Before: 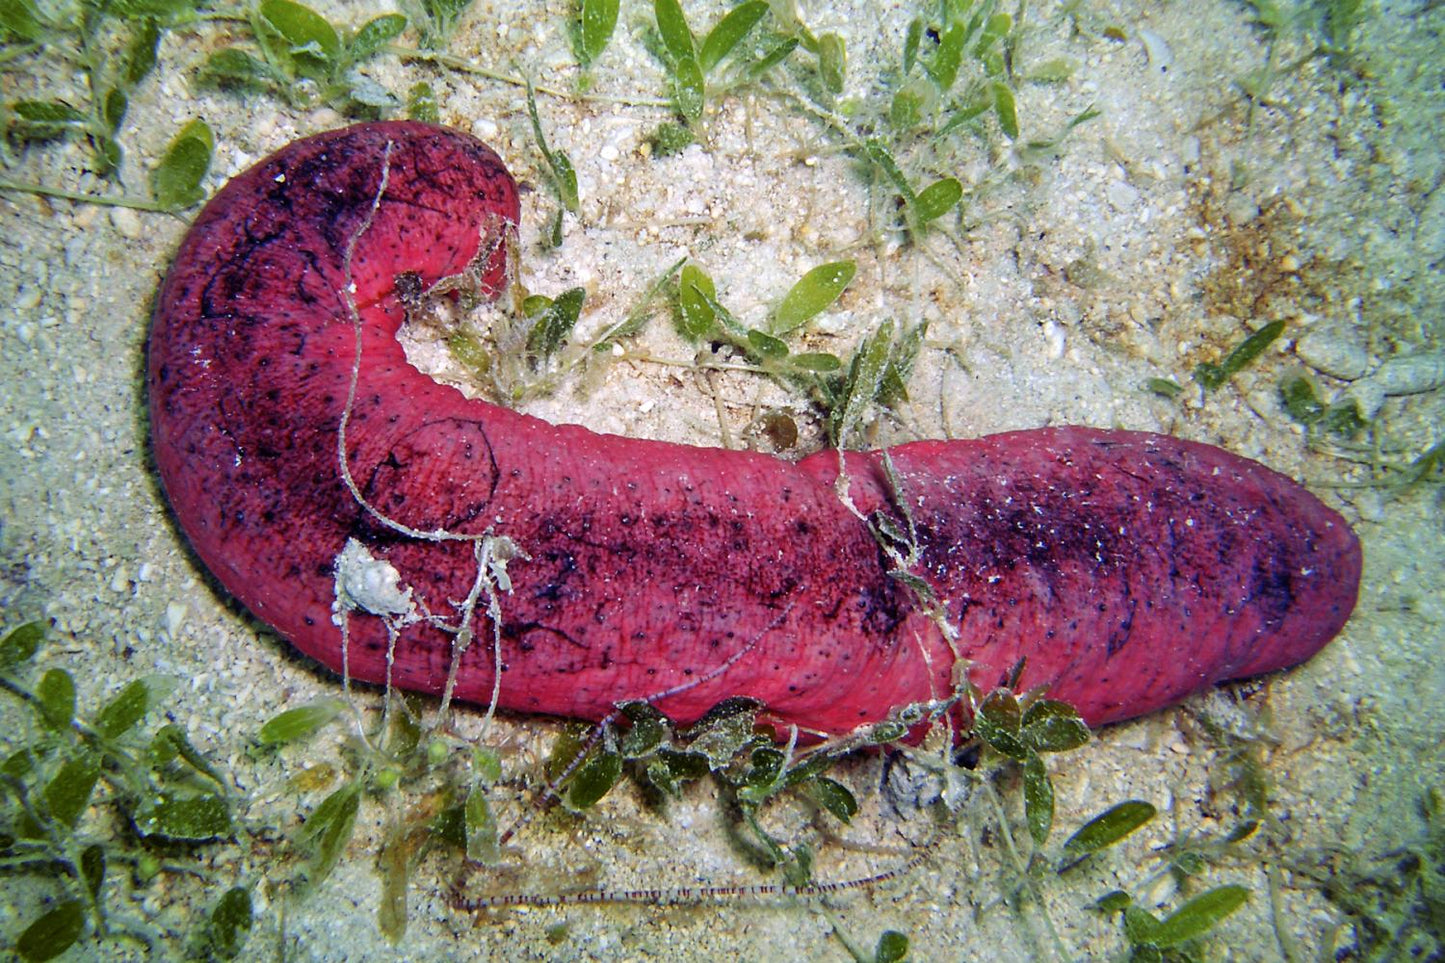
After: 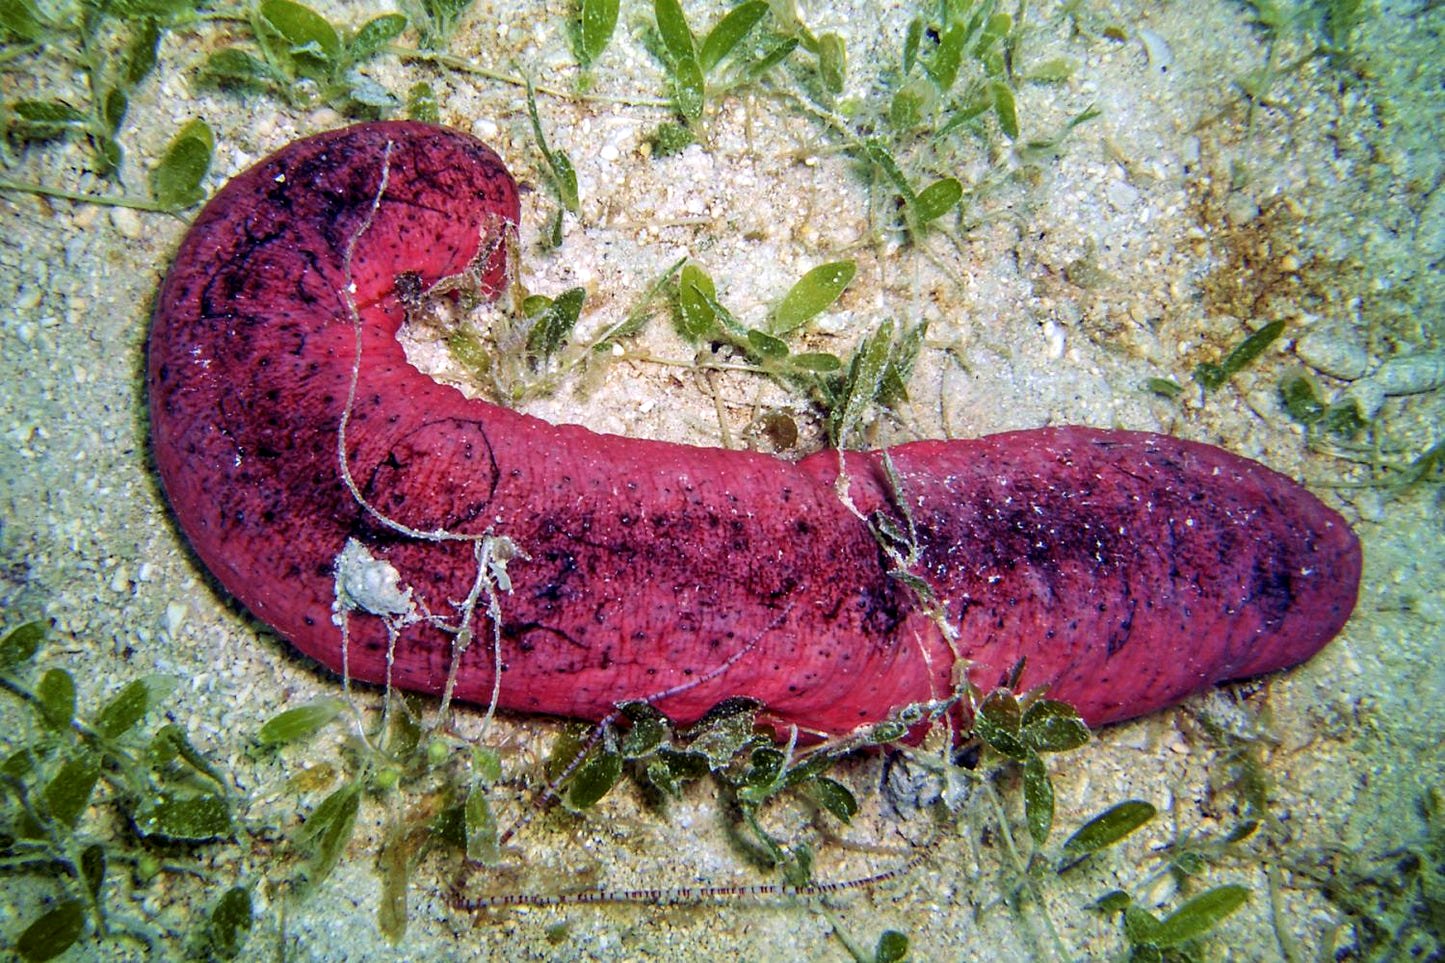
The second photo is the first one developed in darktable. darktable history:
local contrast: on, module defaults
sharpen: radius 5.317, amount 0.312, threshold 26.003
velvia: on, module defaults
